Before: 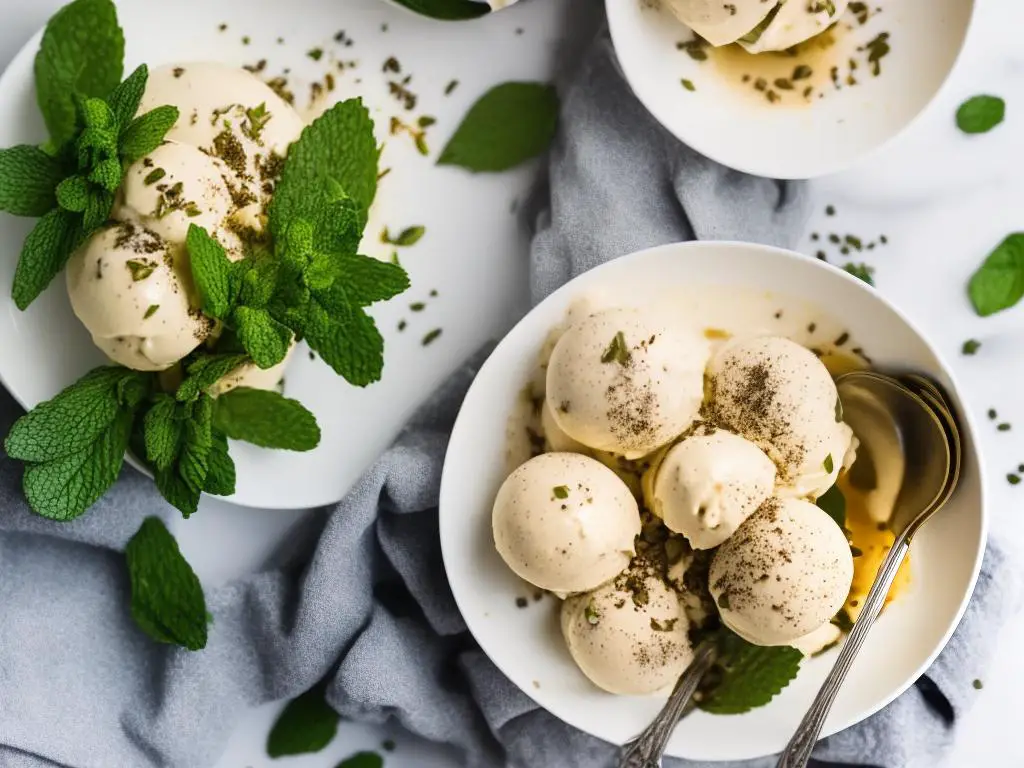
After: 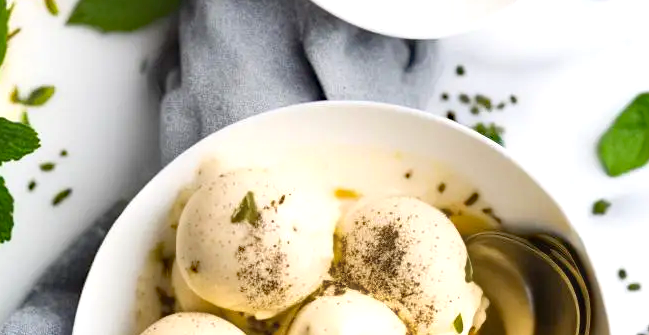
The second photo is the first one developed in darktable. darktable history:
exposure: exposure 0.372 EV, compensate exposure bias true, compensate highlight preservation false
crop: left 36.186%, top 18.314%, right 0.341%, bottom 38.065%
haze removal: strength 0.29, distance 0.246, compatibility mode true, adaptive false
contrast equalizer: octaves 7, y [[0.5, 0.488, 0.462, 0.461, 0.491, 0.5], [0.5 ×6], [0.5 ×6], [0 ×6], [0 ×6]]
